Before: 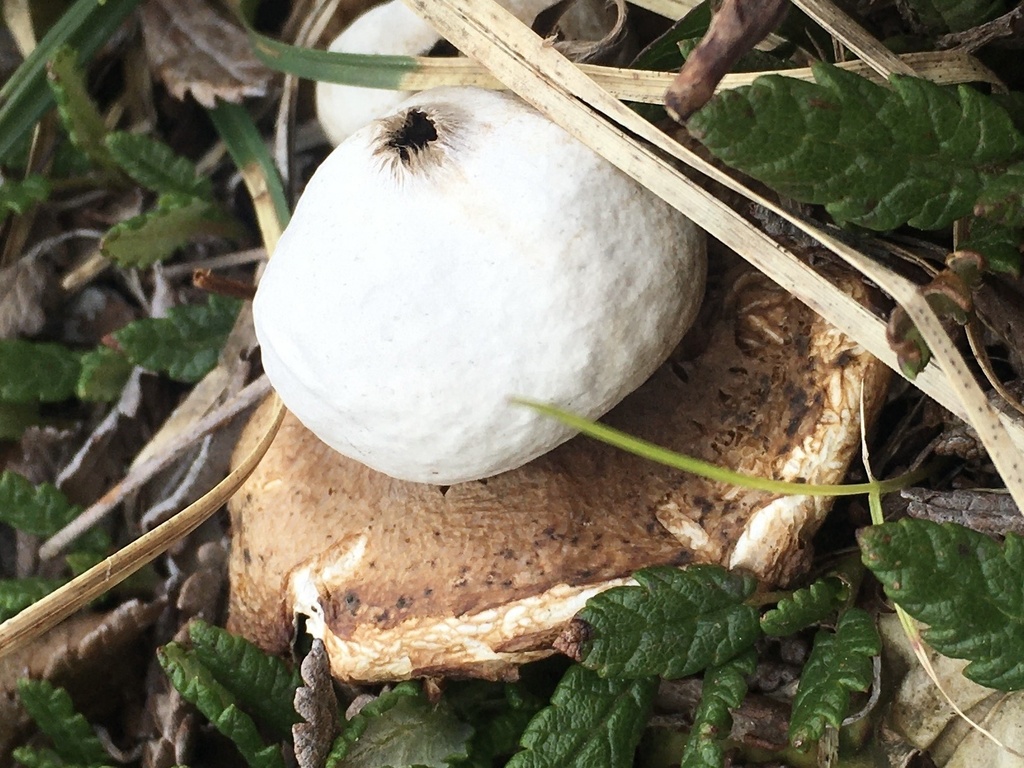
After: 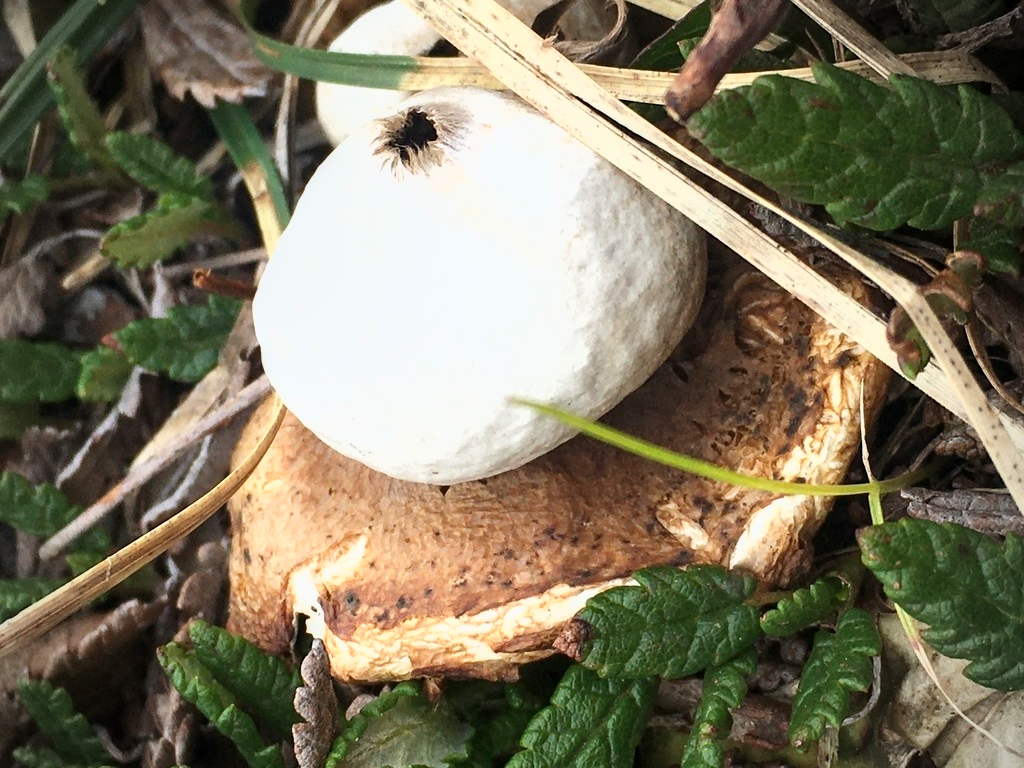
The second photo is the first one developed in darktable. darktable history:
vignetting: on, module defaults
local contrast: highlights 62%, shadows 107%, detail 107%, midtone range 0.523
shadows and highlights: shadows 3.31, highlights -18.03, soften with gaussian
exposure: black level correction 0, exposure 0.394 EV, compensate exposure bias true, compensate highlight preservation false
